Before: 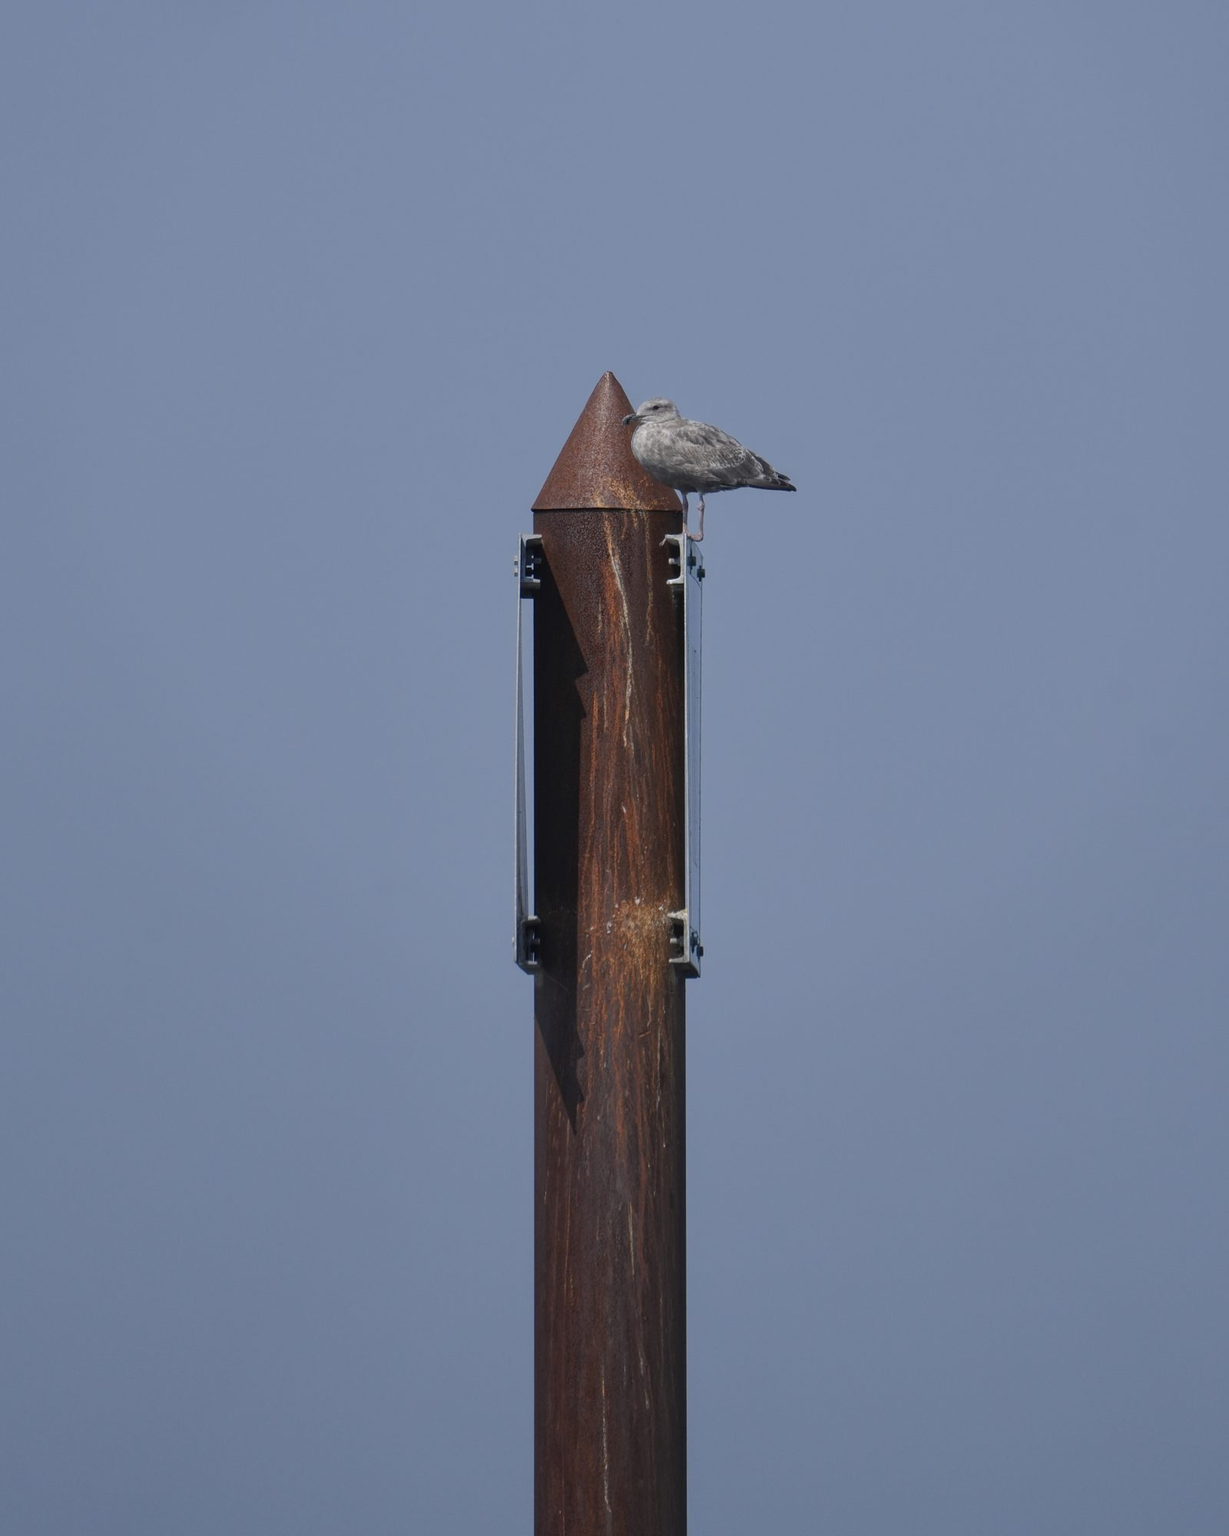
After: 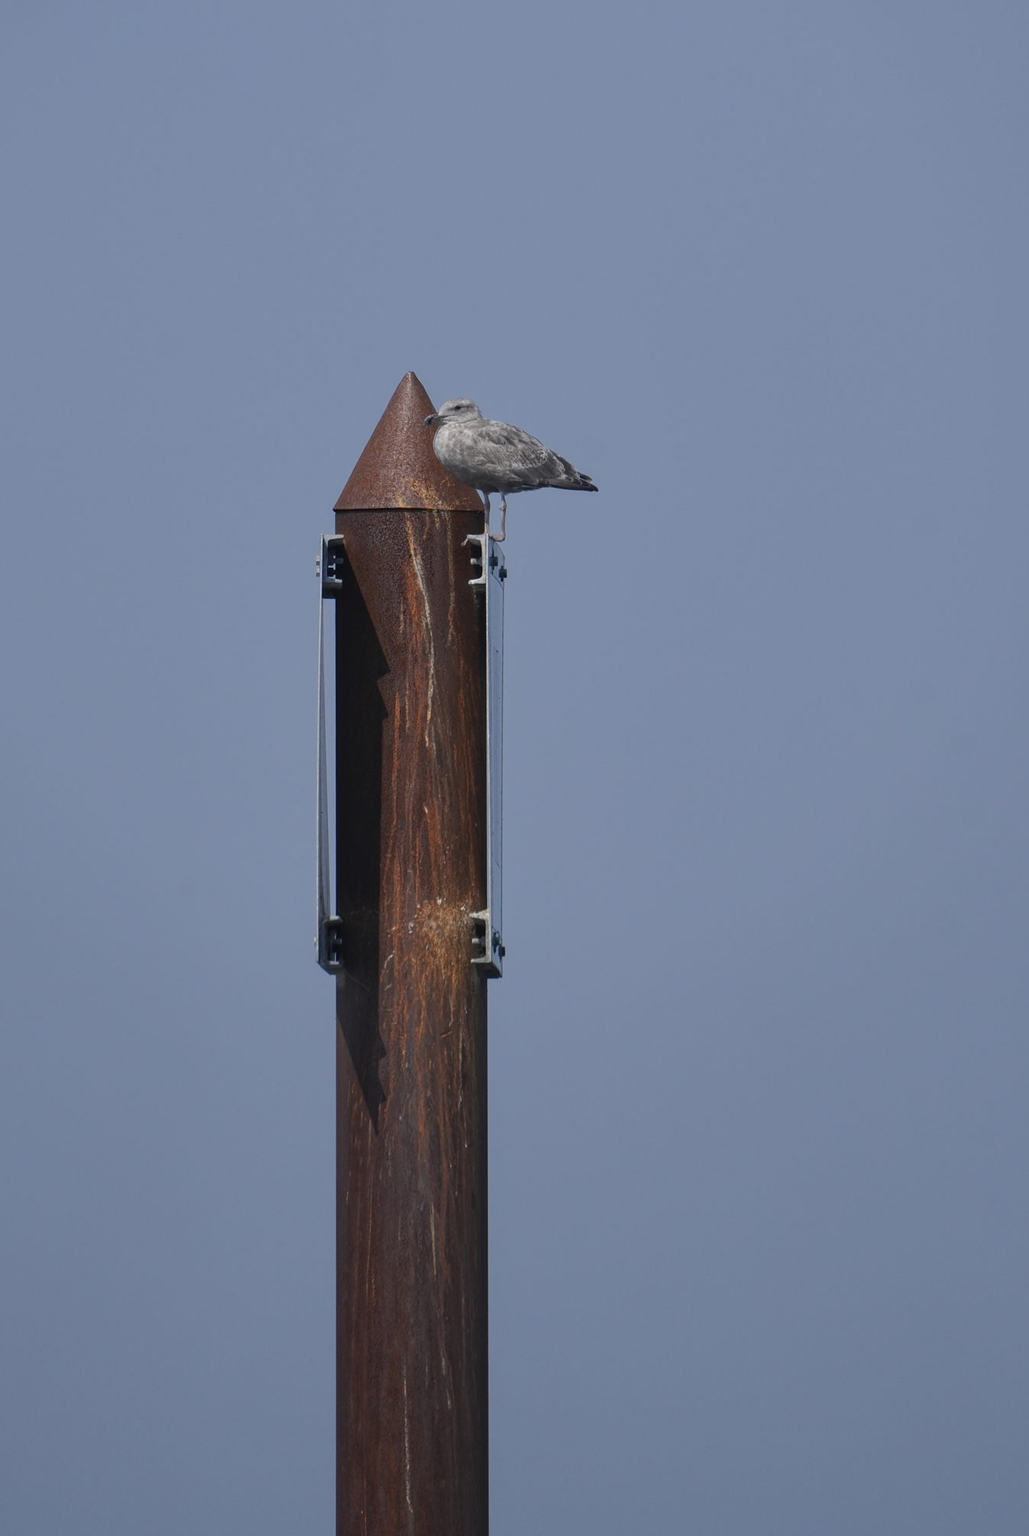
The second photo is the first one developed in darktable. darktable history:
crop: left 16.145%
